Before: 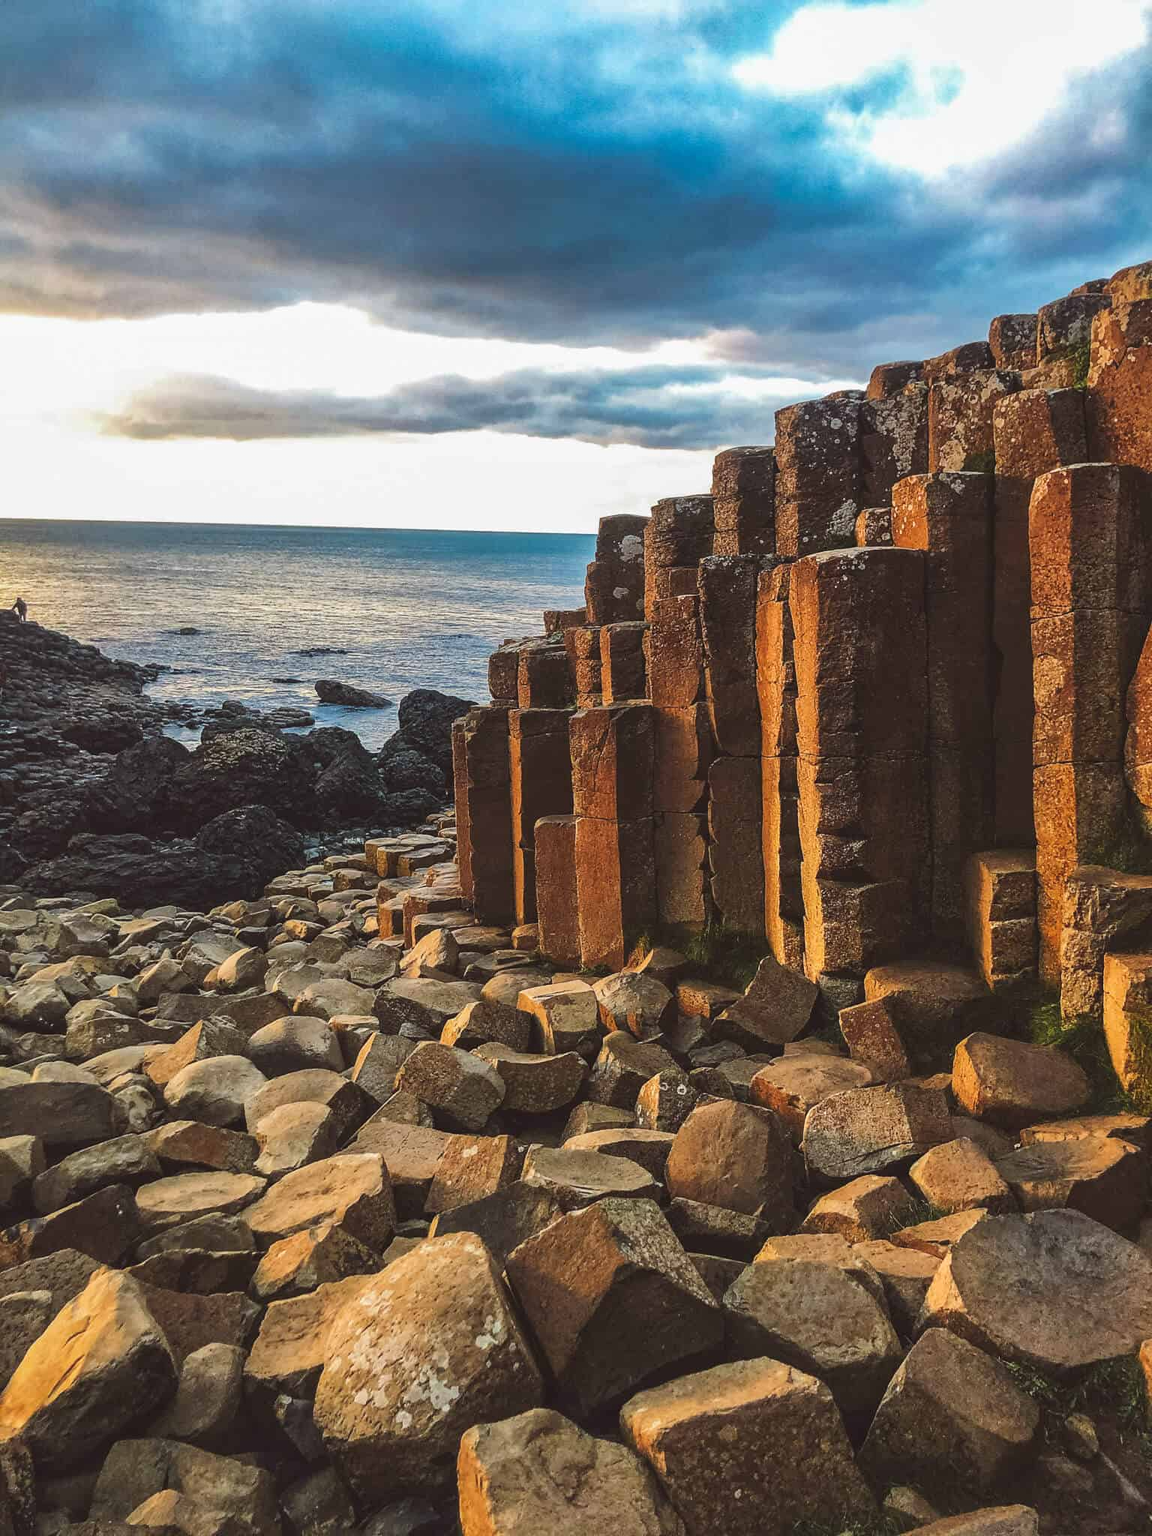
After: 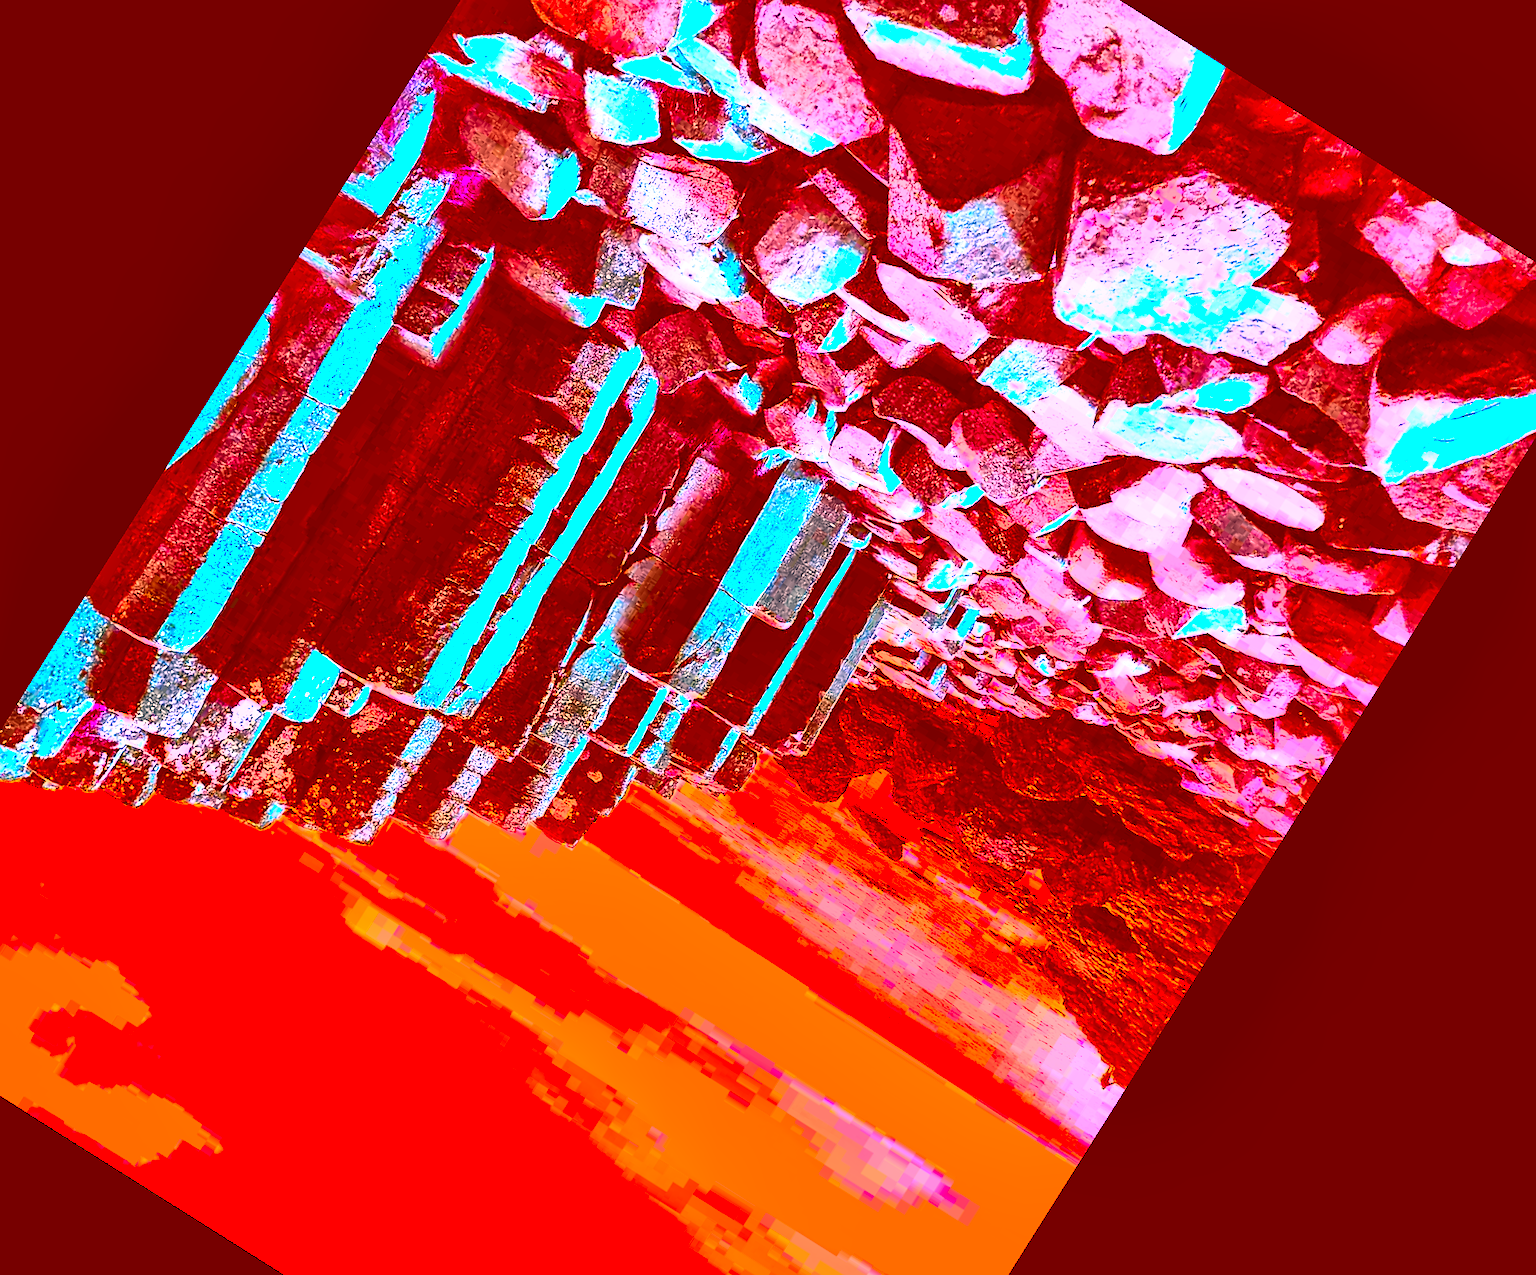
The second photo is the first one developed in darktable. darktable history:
crop and rotate: angle 147.79°, left 9.212%, top 15.66%, right 4.36%, bottom 17.077%
local contrast: mode bilateral grid, contrast 45, coarseness 69, detail 214%, midtone range 0.2
contrast brightness saturation: contrast 0.819, brightness 0.601, saturation 0.607
sharpen: radius 1.242, amount 0.301, threshold 0.047
exposure: black level correction 0, exposure 0.897 EV, compensate highlight preservation false
color correction: highlights a* -39.56, highlights b* -39.35, shadows a* -39.35, shadows b* -39.92, saturation -2.99
